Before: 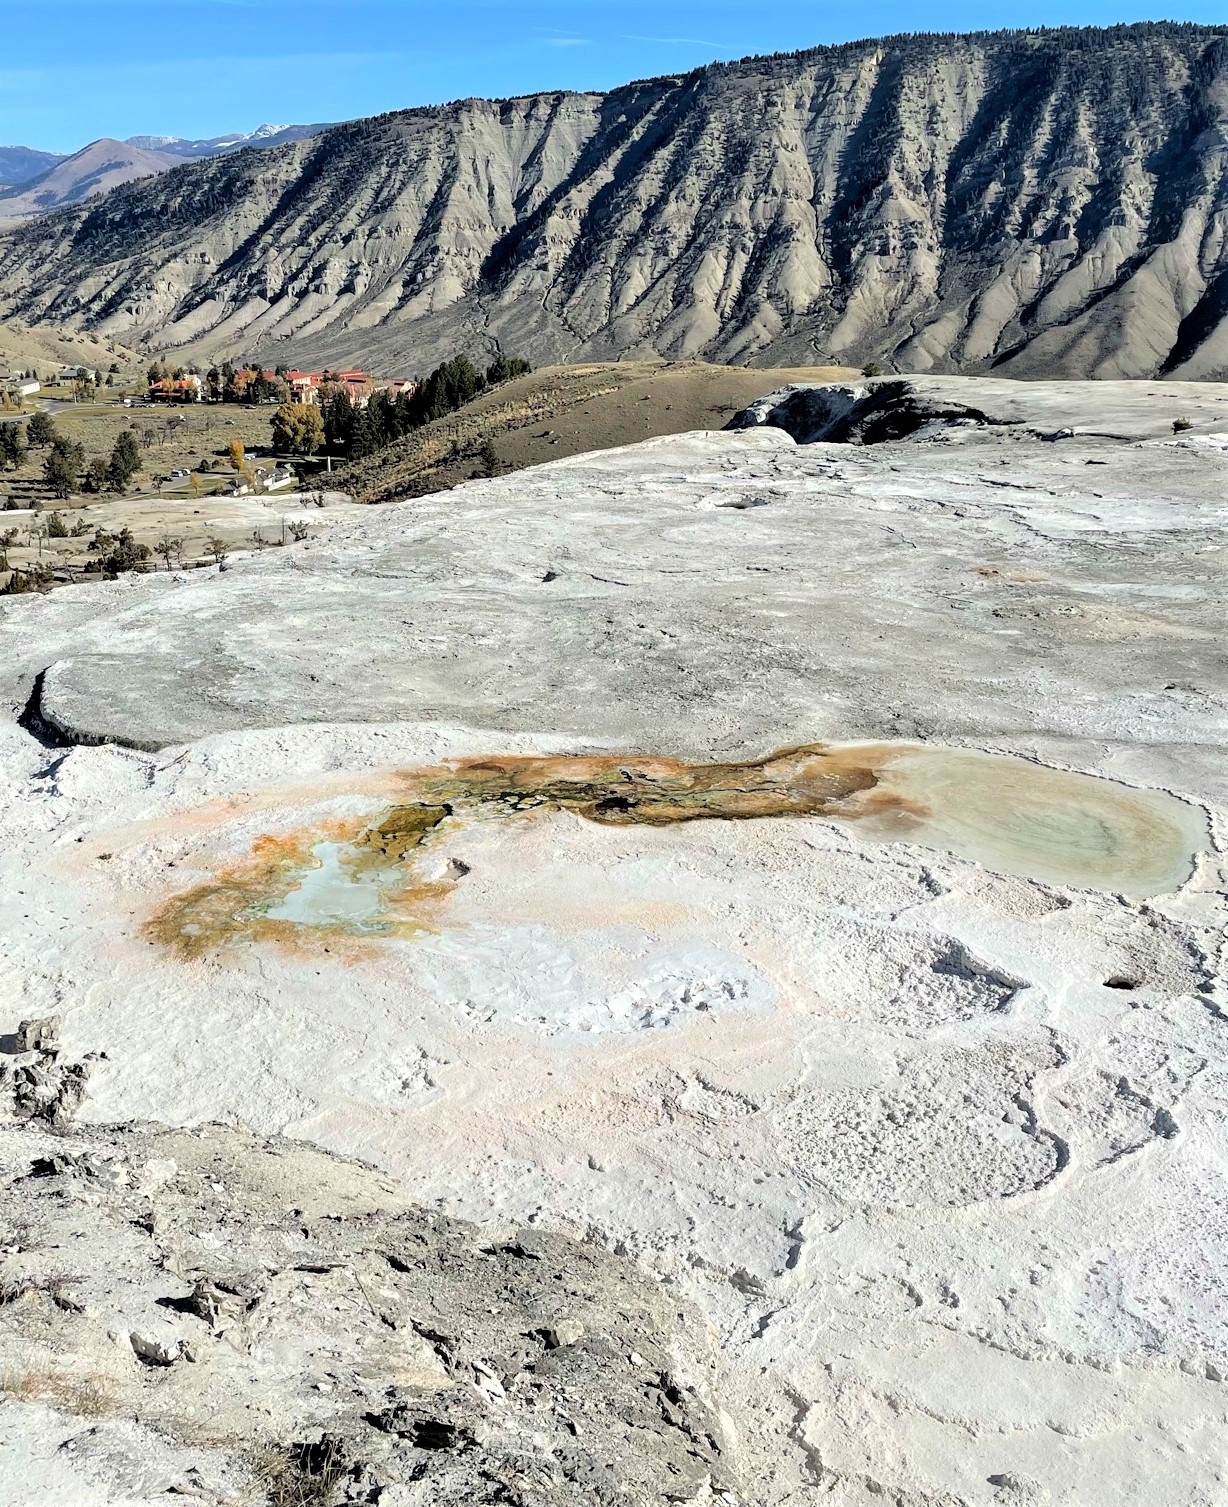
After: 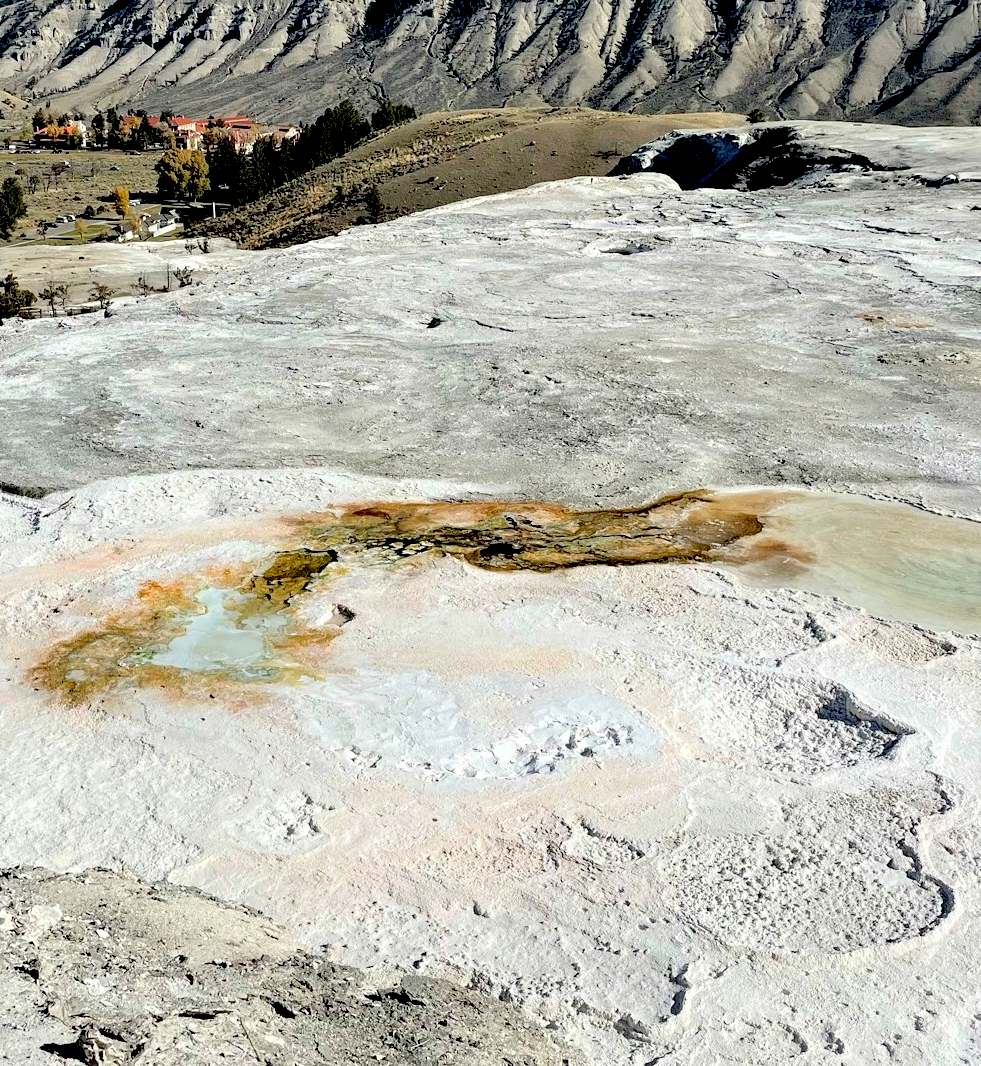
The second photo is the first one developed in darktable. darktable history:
tone equalizer: on, module defaults
crop: left 9.365%, top 16.89%, right 10.715%, bottom 12.321%
exposure: black level correction 0.047, exposure 0.012 EV, compensate highlight preservation false
